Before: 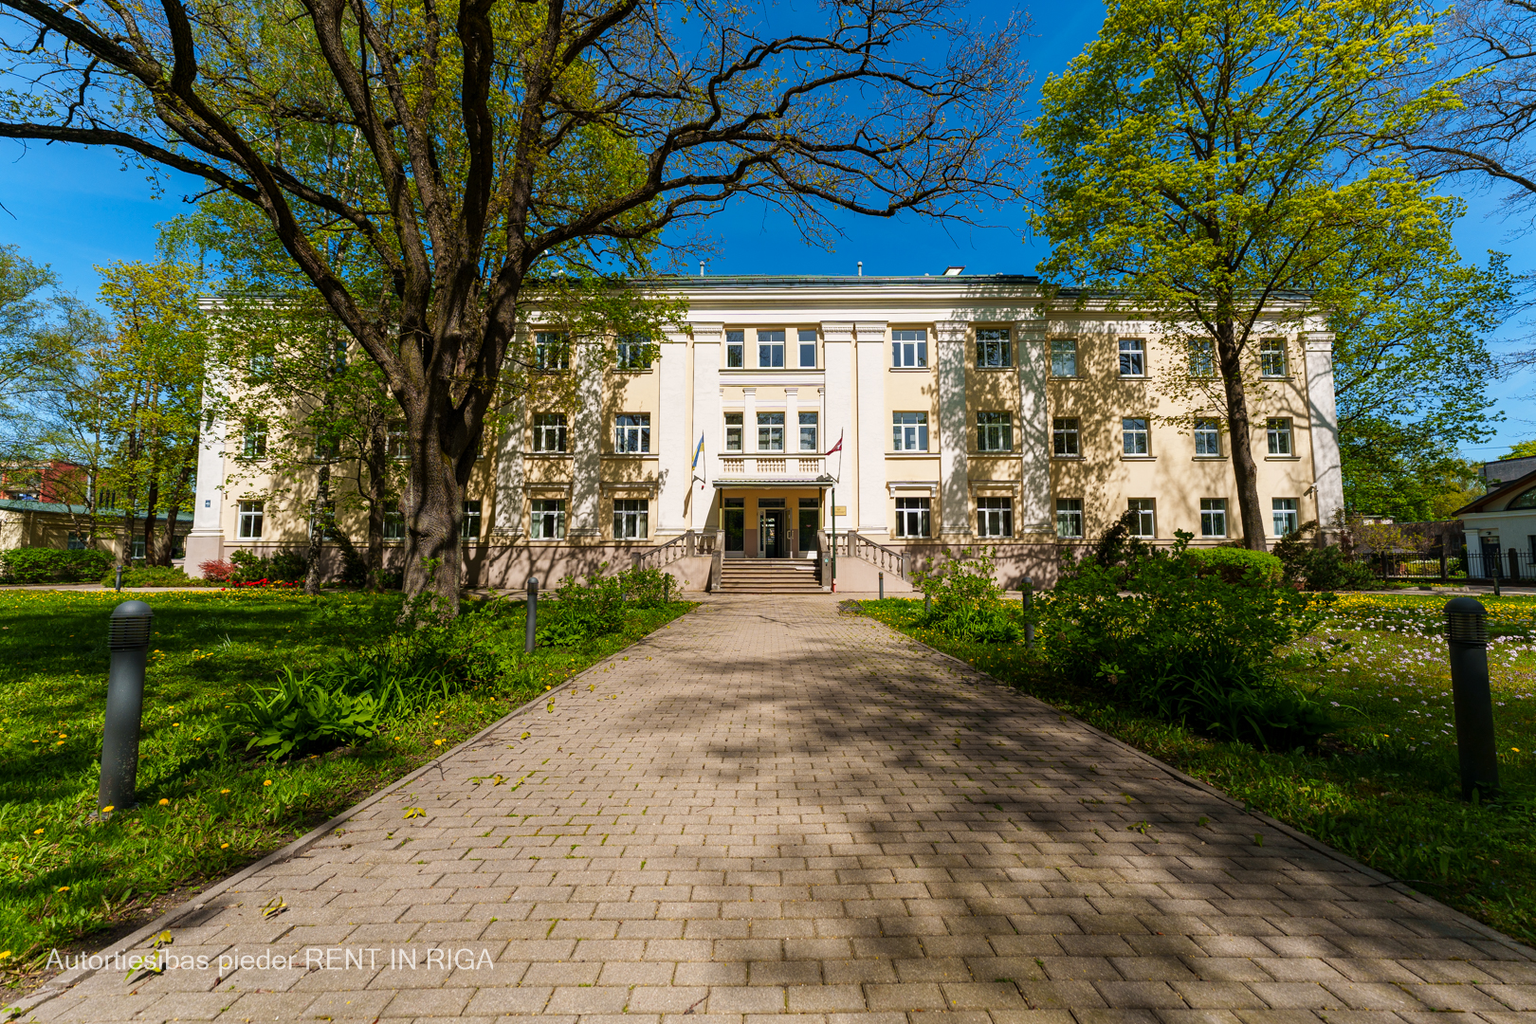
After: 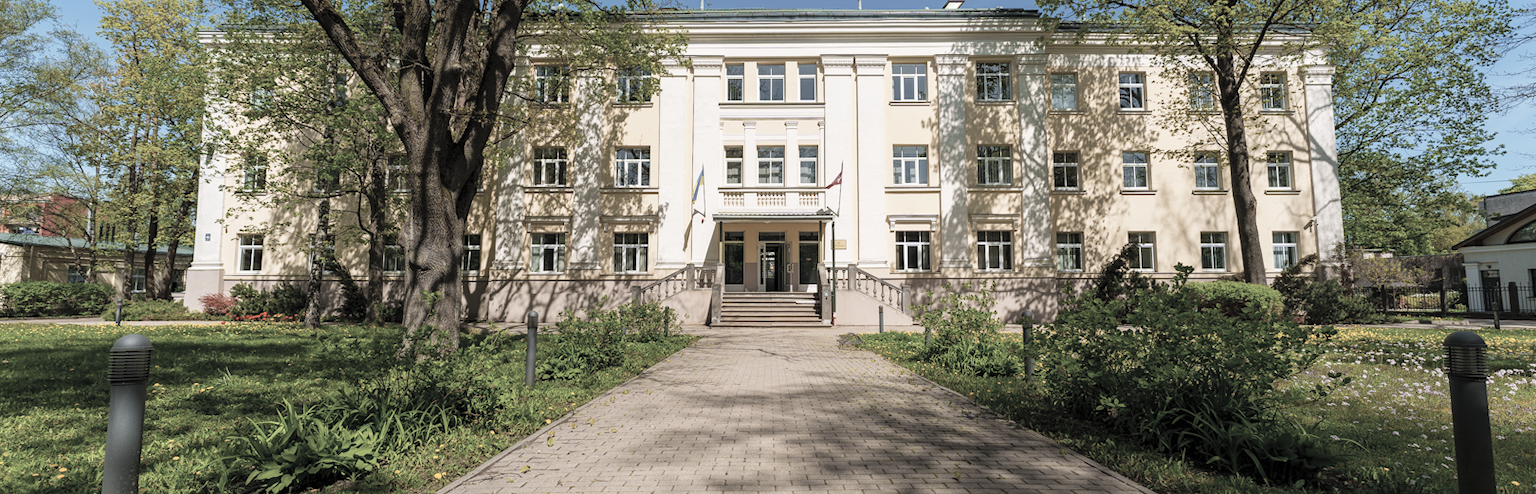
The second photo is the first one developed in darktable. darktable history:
crop and rotate: top 26.056%, bottom 25.543%
contrast brightness saturation: brightness 0.18, saturation -0.5
